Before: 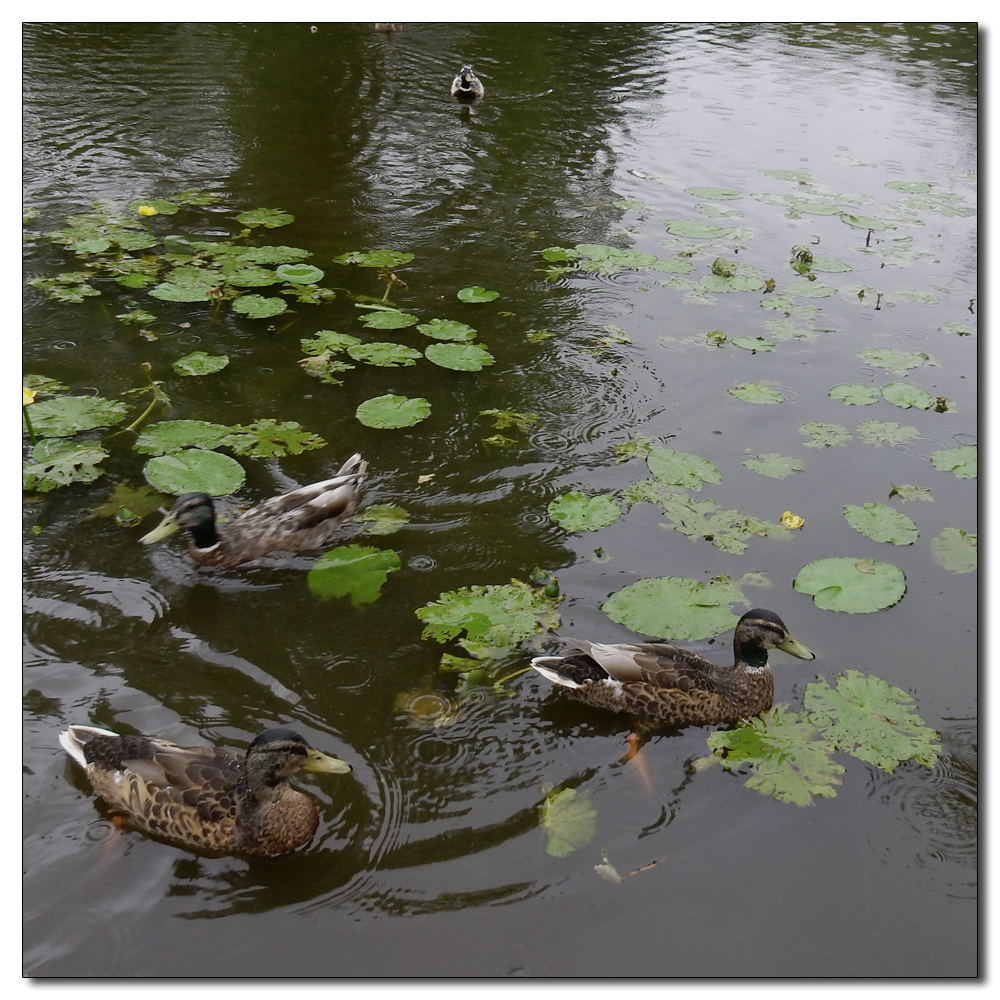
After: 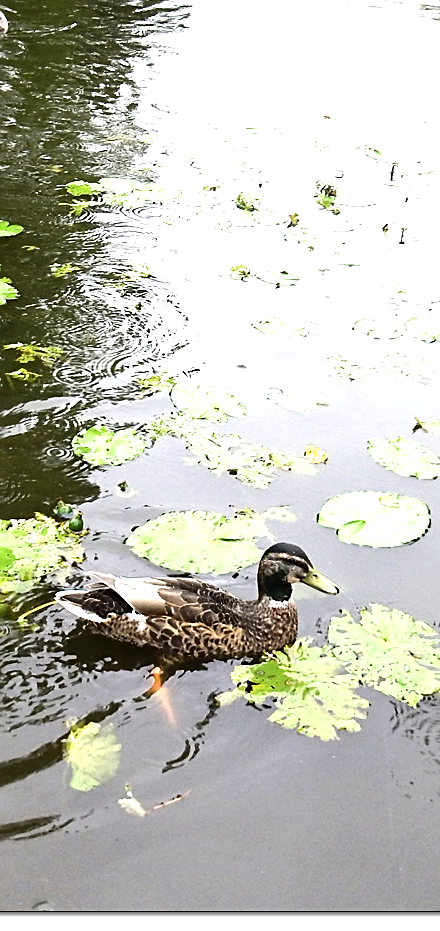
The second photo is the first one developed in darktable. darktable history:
sharpen: on, module defaults
crop: left 47.628%, top 6.643%, right 7.874%
exposure: black level correction 0, exposure 1.1 EV, compensate exposure bias true, compensate highlight preservation false
tone equalizer: -8 EV -1.08 EV, -7 EV -1.01 EV, -6 EV -0.867 EV, -5 EV -0.578 EV, -3 EV 0.578 EV, -2 EV 0.867 EV, -1 EV 1.01 EV, +0 EV 1.08 EV, edges refinement/feathering 500, mask exposure compensation -1.57 EV, preserve details no
